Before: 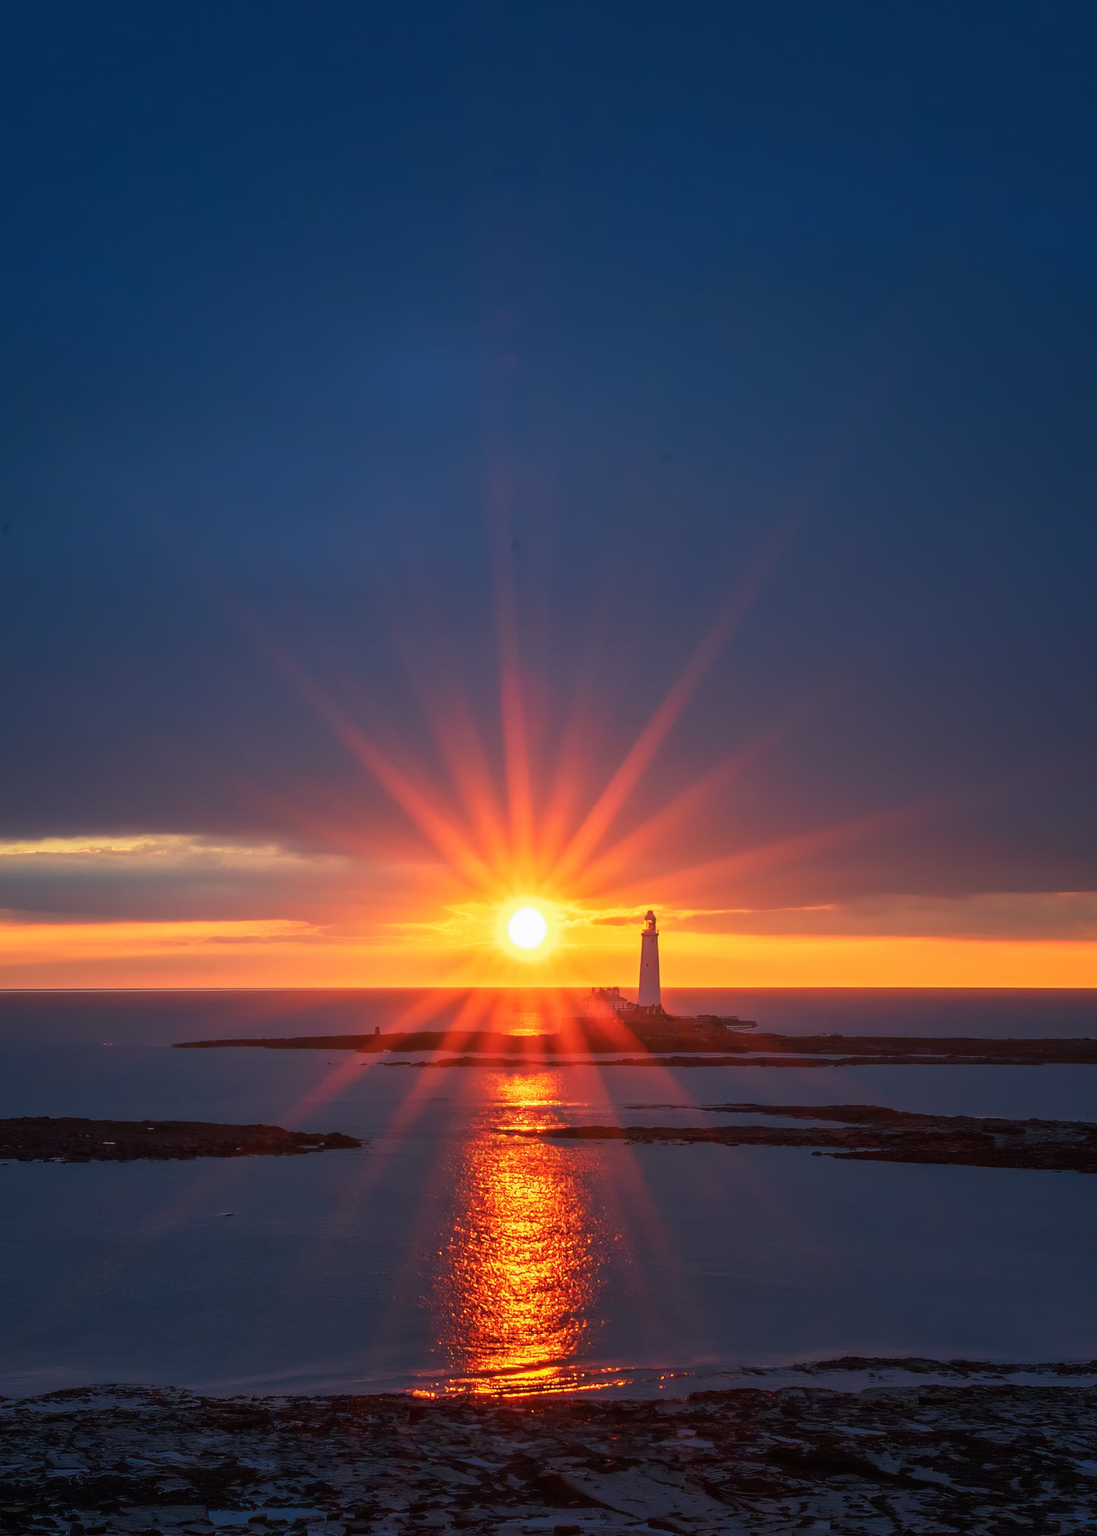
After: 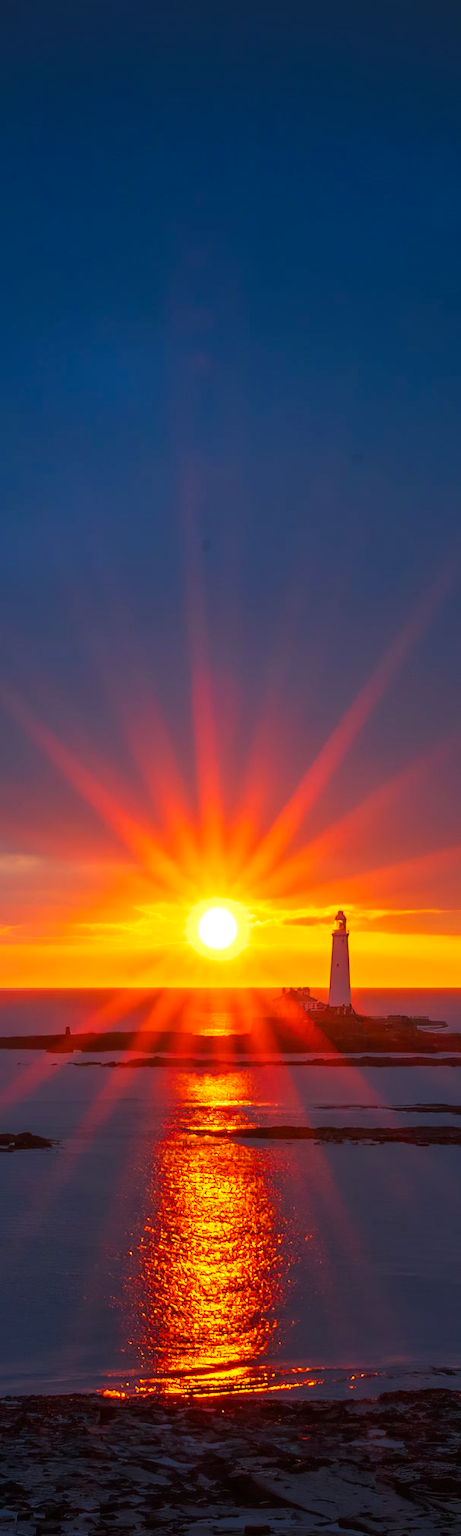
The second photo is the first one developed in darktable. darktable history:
color balance rgb: perceptual saturation grading › global saturation 30.387%, contrast 5.292%
vignetting: unbound false
crop: left 28.297%, right 29.566%
